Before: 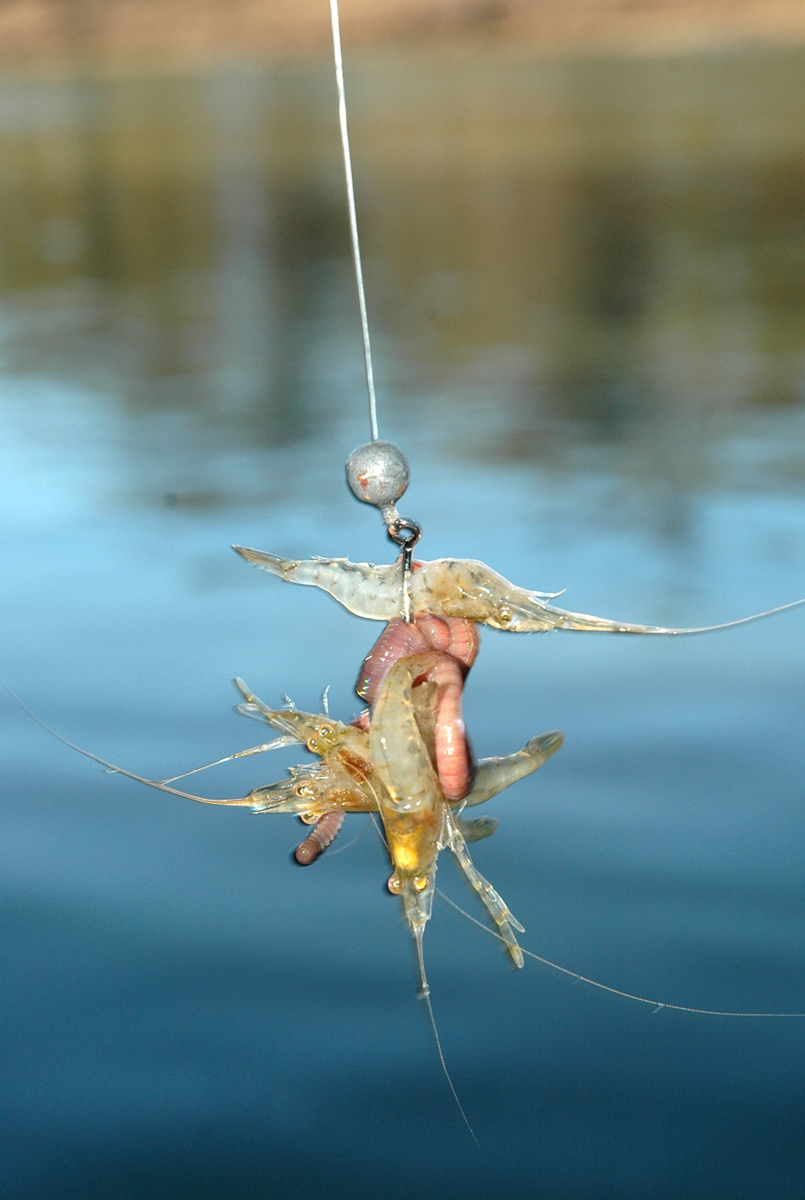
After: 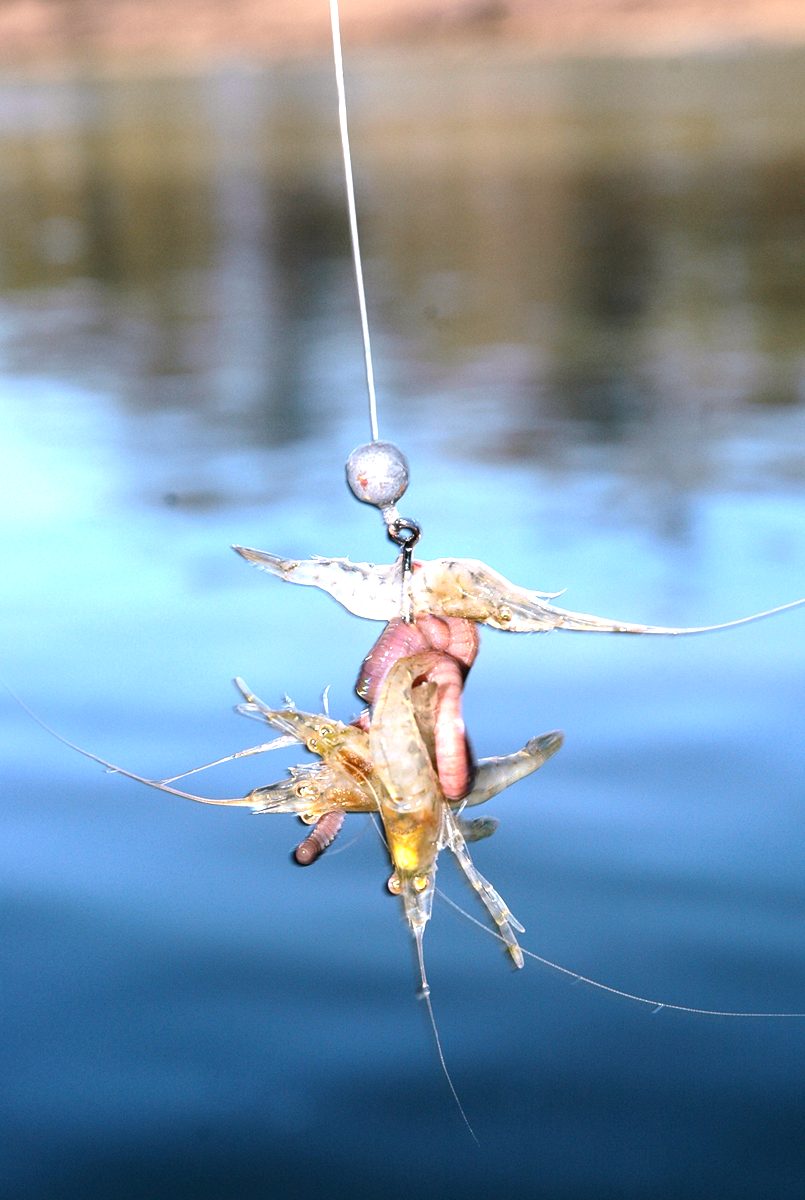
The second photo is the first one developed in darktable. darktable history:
white balance: red 1.042, blue 1.17
tone equalizer: -8 EV -0.75 EV, -7 EV -0.7 EV, -6 EV -0.6 EV, -5 EV -0.4 EV, -3 EV 0.4 EV, -2 EV 0.6 EV, -1 EV 0.7 EV, +0 EV 0.75 EV, edges refinement/feathering 500, mask exposure compensation -1.57 EV, preserve details no
